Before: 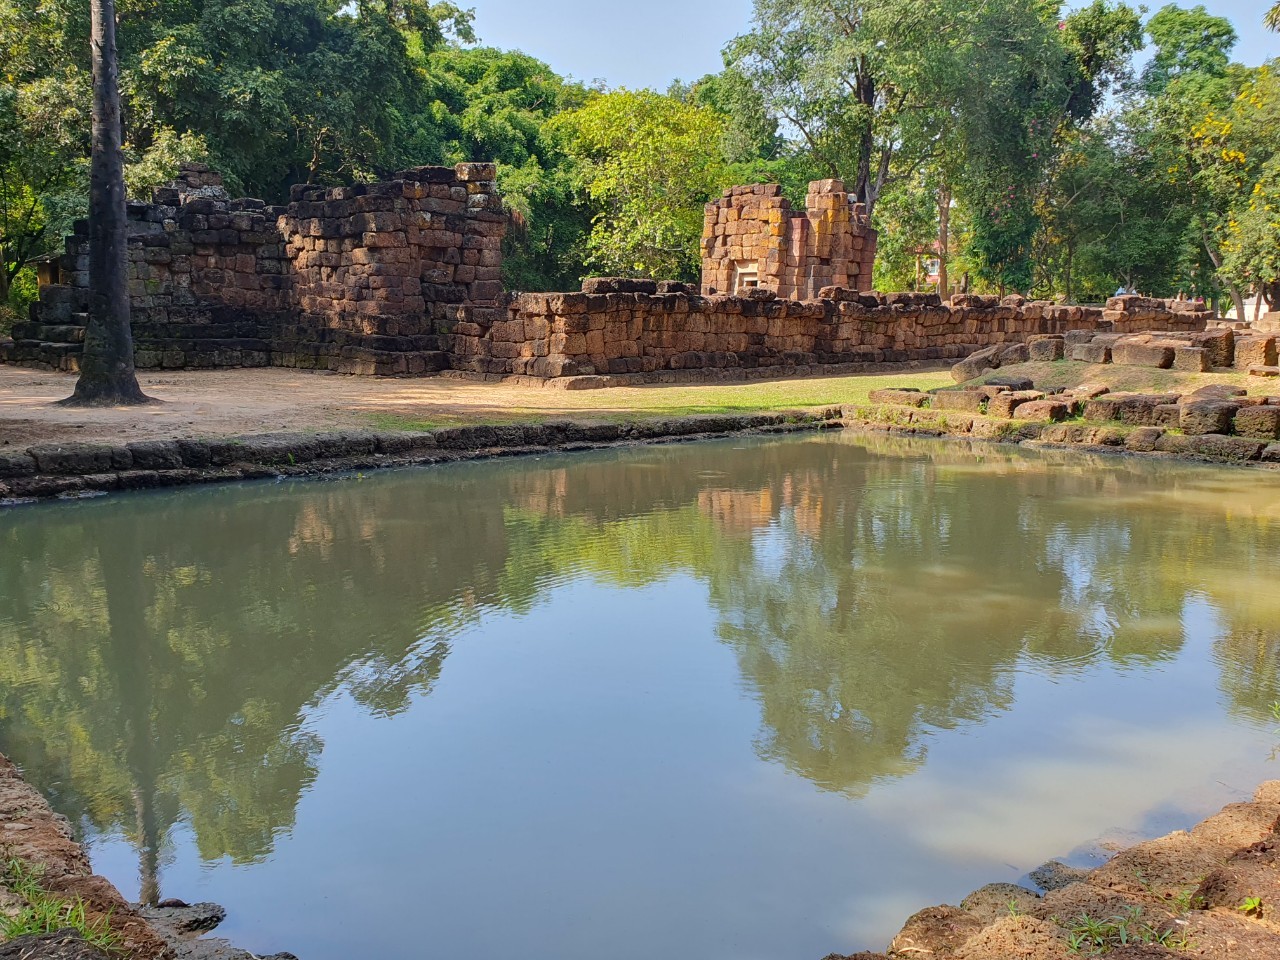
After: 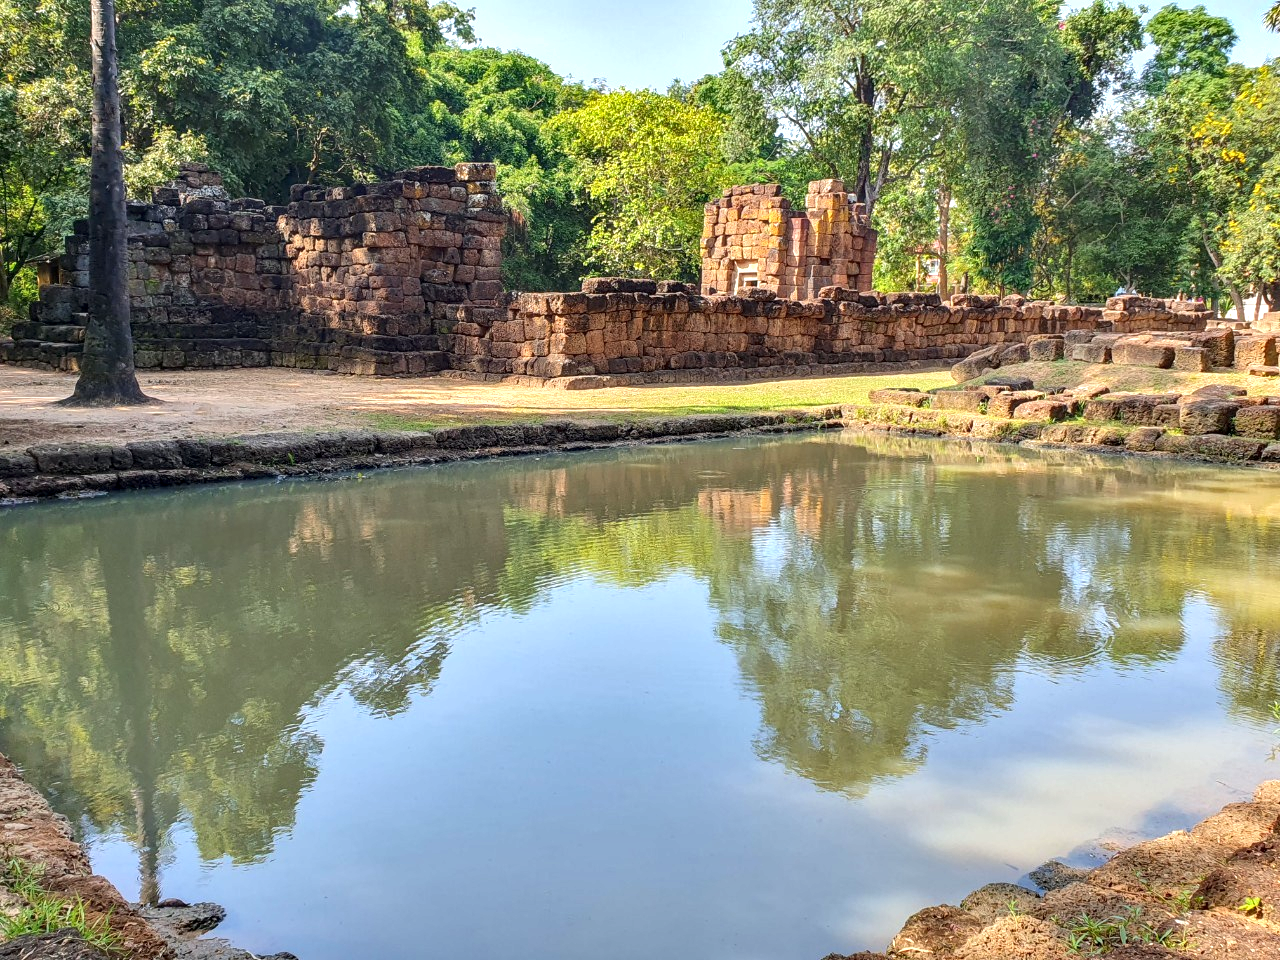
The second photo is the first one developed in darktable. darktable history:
contrast brightness saturation: contrast 0.048
shadows and highlights: shadows 12.28, white point adjustment 1.14, shadows color adjustment 97.99%, highlights color adjustment 58.09%, soften with gaussian
exposure: exposure 0.563 EV, compensate exposure bias true, compensate highlight preservation false
local contrast: on, module defaults
